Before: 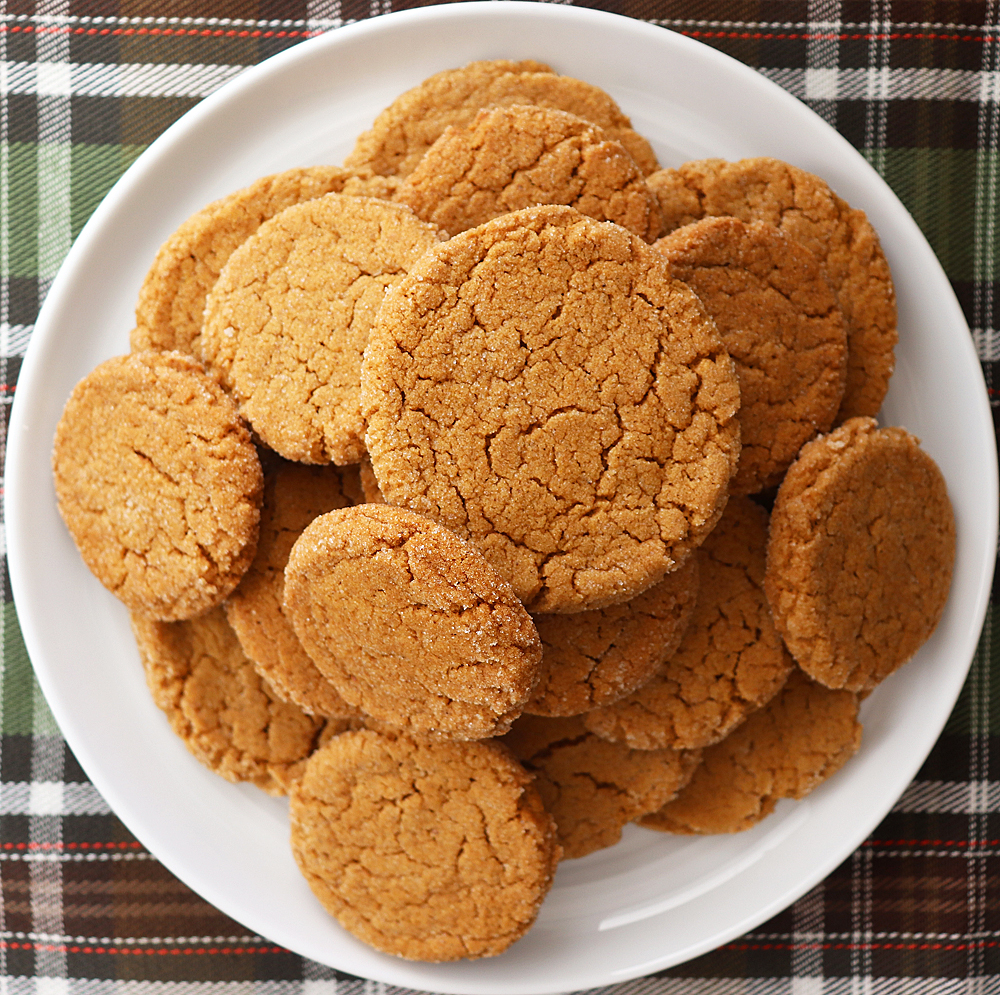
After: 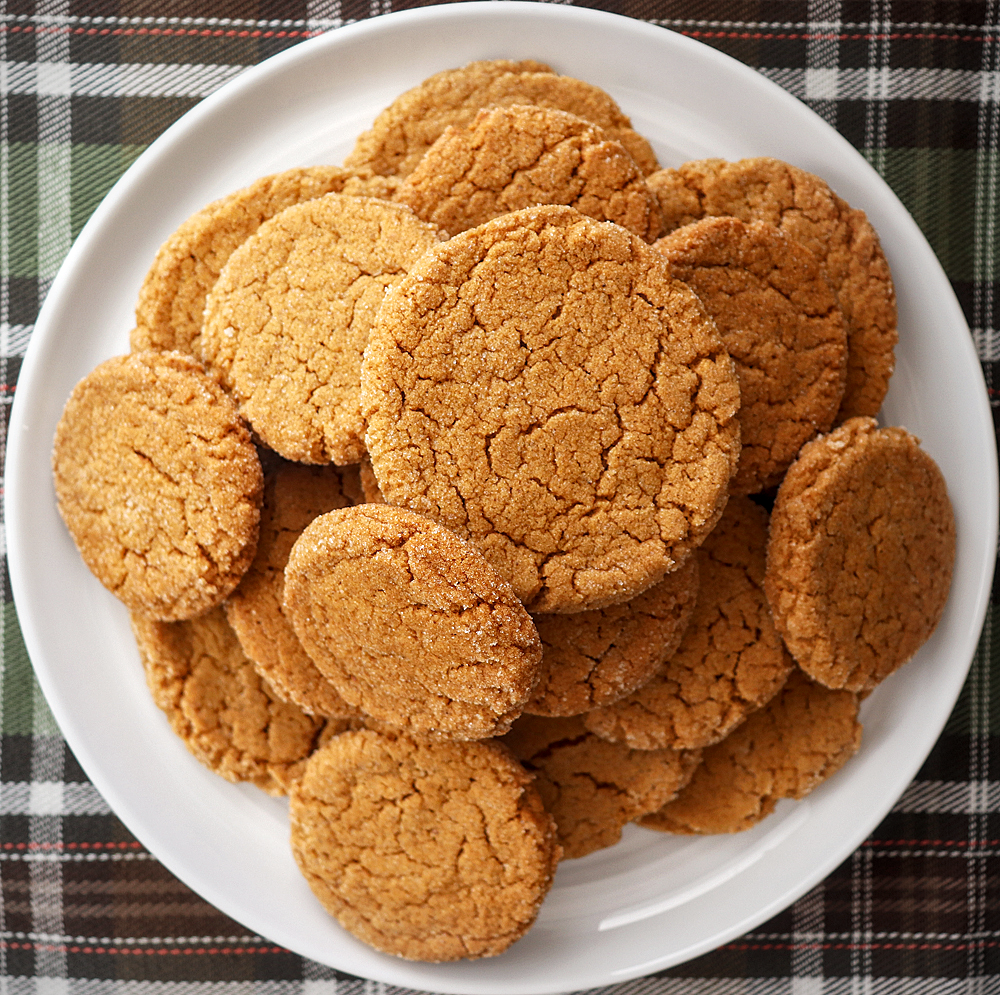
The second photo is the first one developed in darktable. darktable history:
local contrast: highlights 99%, shadows 86%, detail 160%, midtone range 0.2
vignetting: fall-off radius 60.92%
